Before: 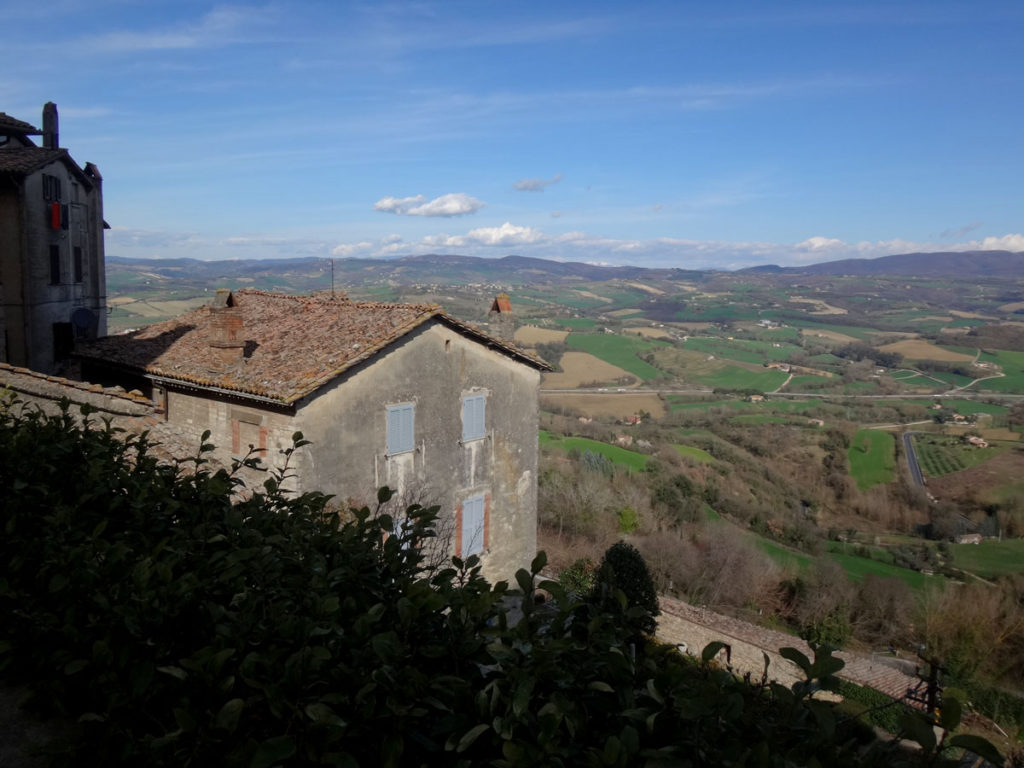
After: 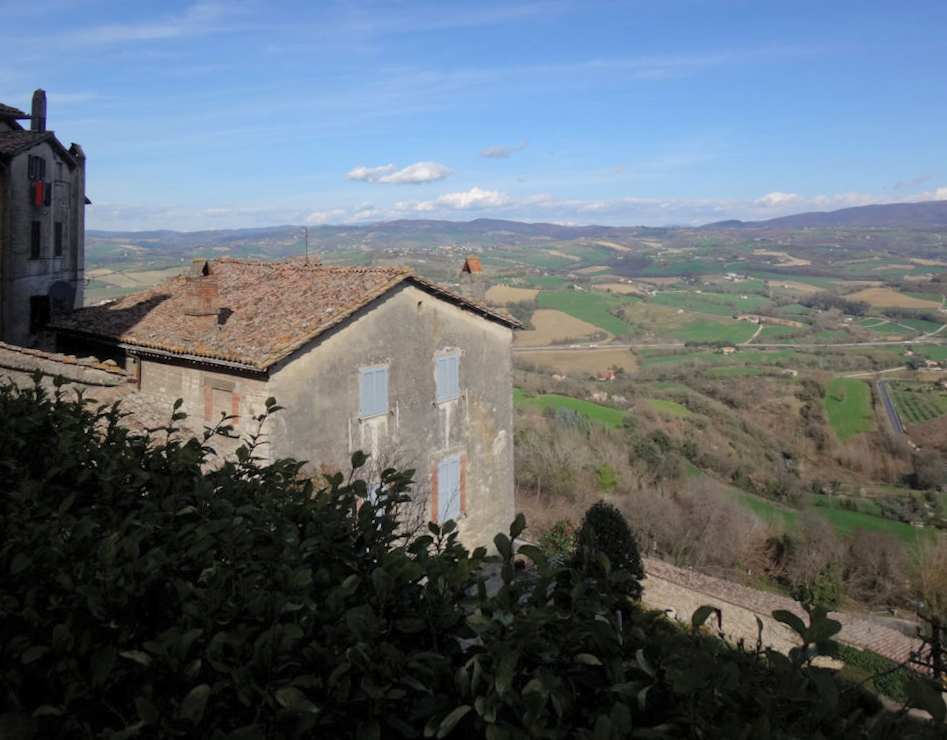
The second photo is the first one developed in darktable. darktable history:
contrast brightness saturation: brightness 0.13
rotate and perspective: rotation -1.68°, lens shift (vertical) -0.146, crop left 0.049, crop right 0.912, crop top 0.032, crop bottom 0.96
